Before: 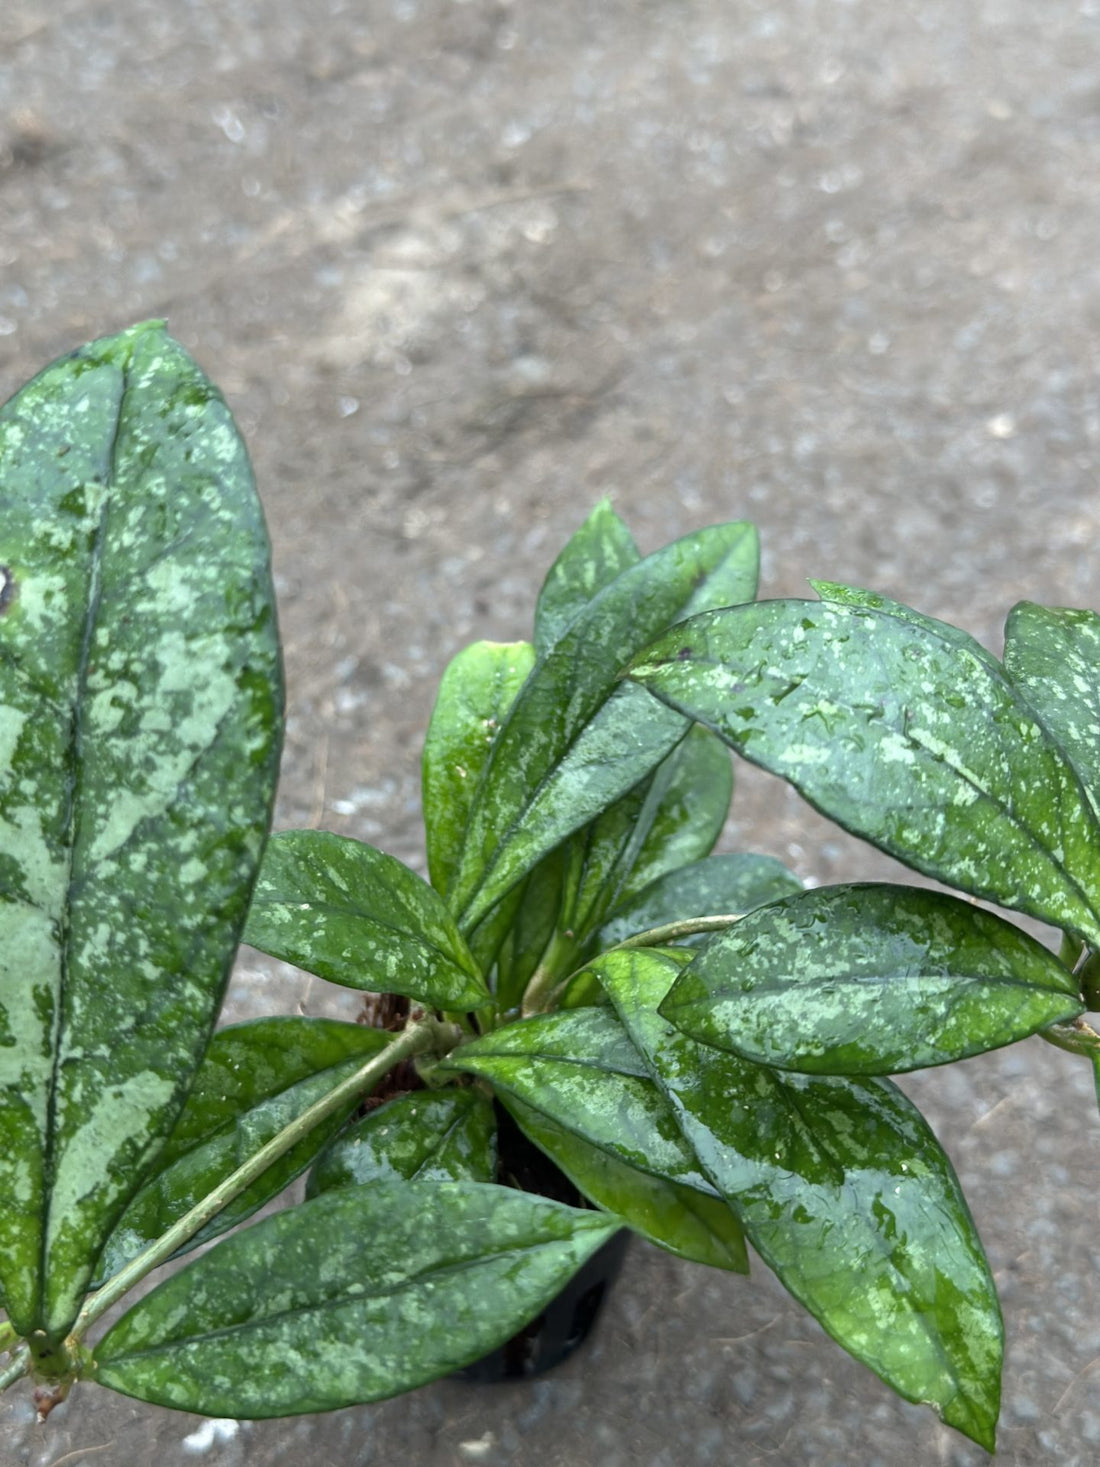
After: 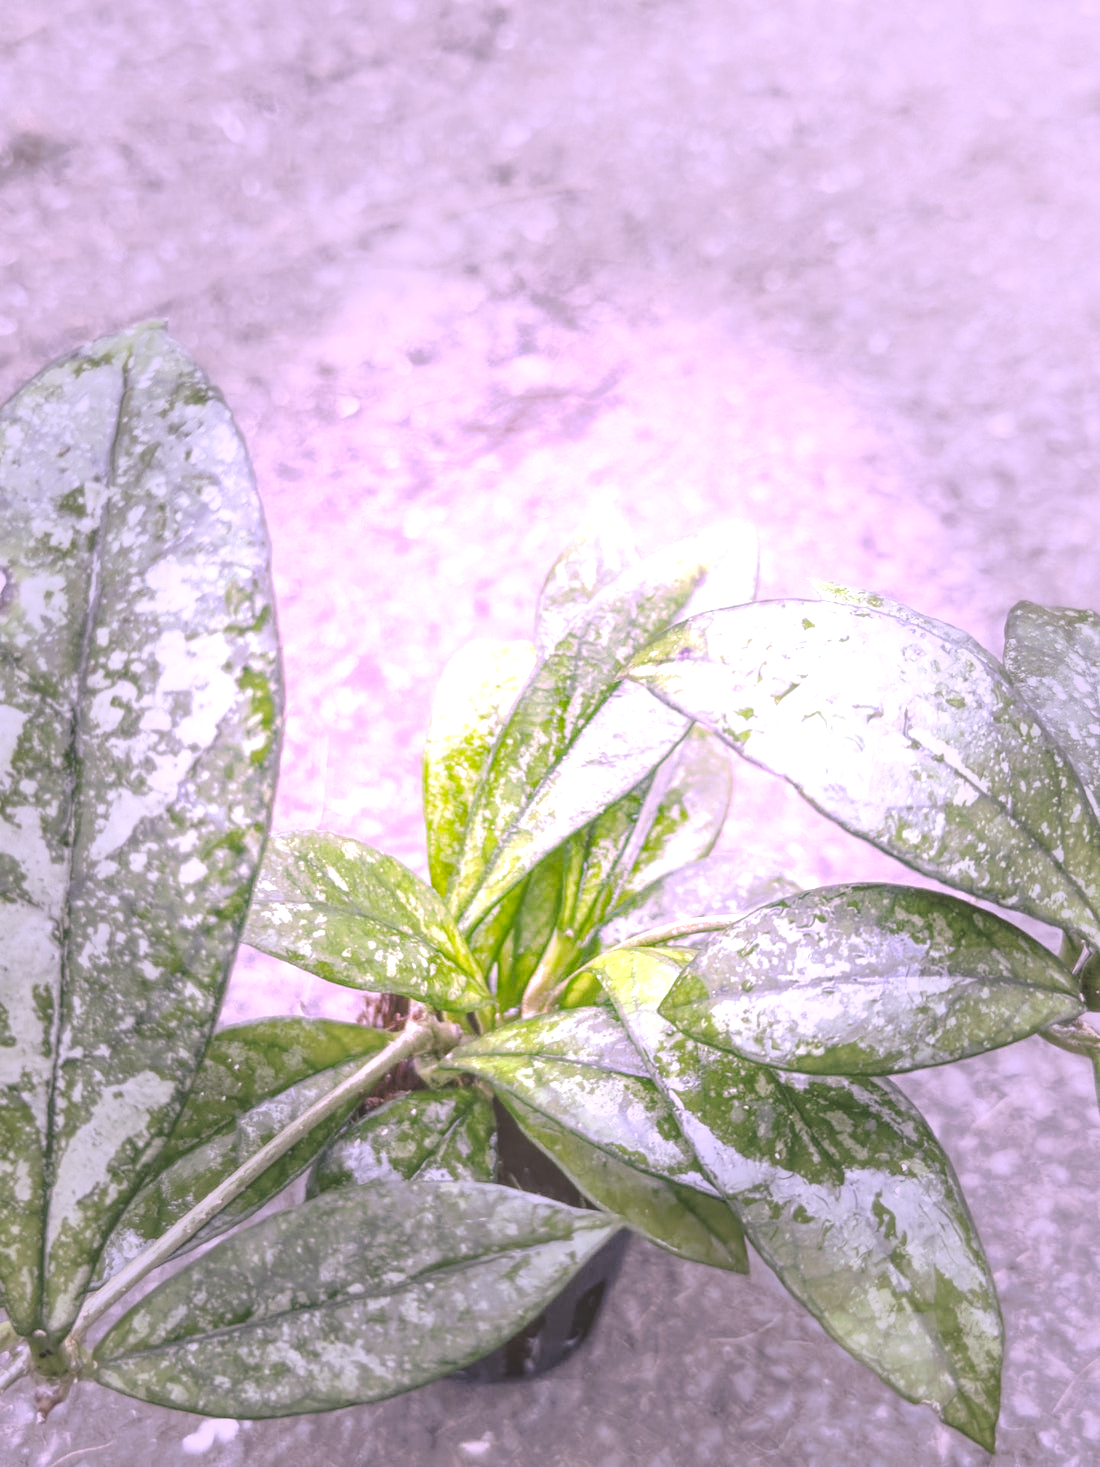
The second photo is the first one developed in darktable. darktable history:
rotate and perspective: automatic cropping off
exposure: black level correction 0, exposure 1.45 EV, compensate exposure bias true, compensate highlight preservation false
local contrast: highlights 73%, shadows 15%, midtone range 0.197
white balance: red 0.98, blue 1.61
tone curve: curves: ch0 [(0, 0) (0.003, 0.031) (0.011, 0.041) (0.025, 0.054) (0.044, 0.06) (0.069, 0.083) (0.1, 0.108) (0.136, 0.135) (0.177, 0.179) (0.224, 0.231) (0.277, 0.294) (0.335, 0.378) (0.399, 0.463) (0.468, 0.552) (0.543, 0.627) (0.623, 0.694) (0.709, 0.776) (0.801, 0.849) (0.898, 0.905) (1, 1)], preserve colors none
color correction: highlights a* 21.16, highlights b* 19.61
vignetting: fall-off start 31.28%, fall-off radius 34.64%, brightness -0.575
